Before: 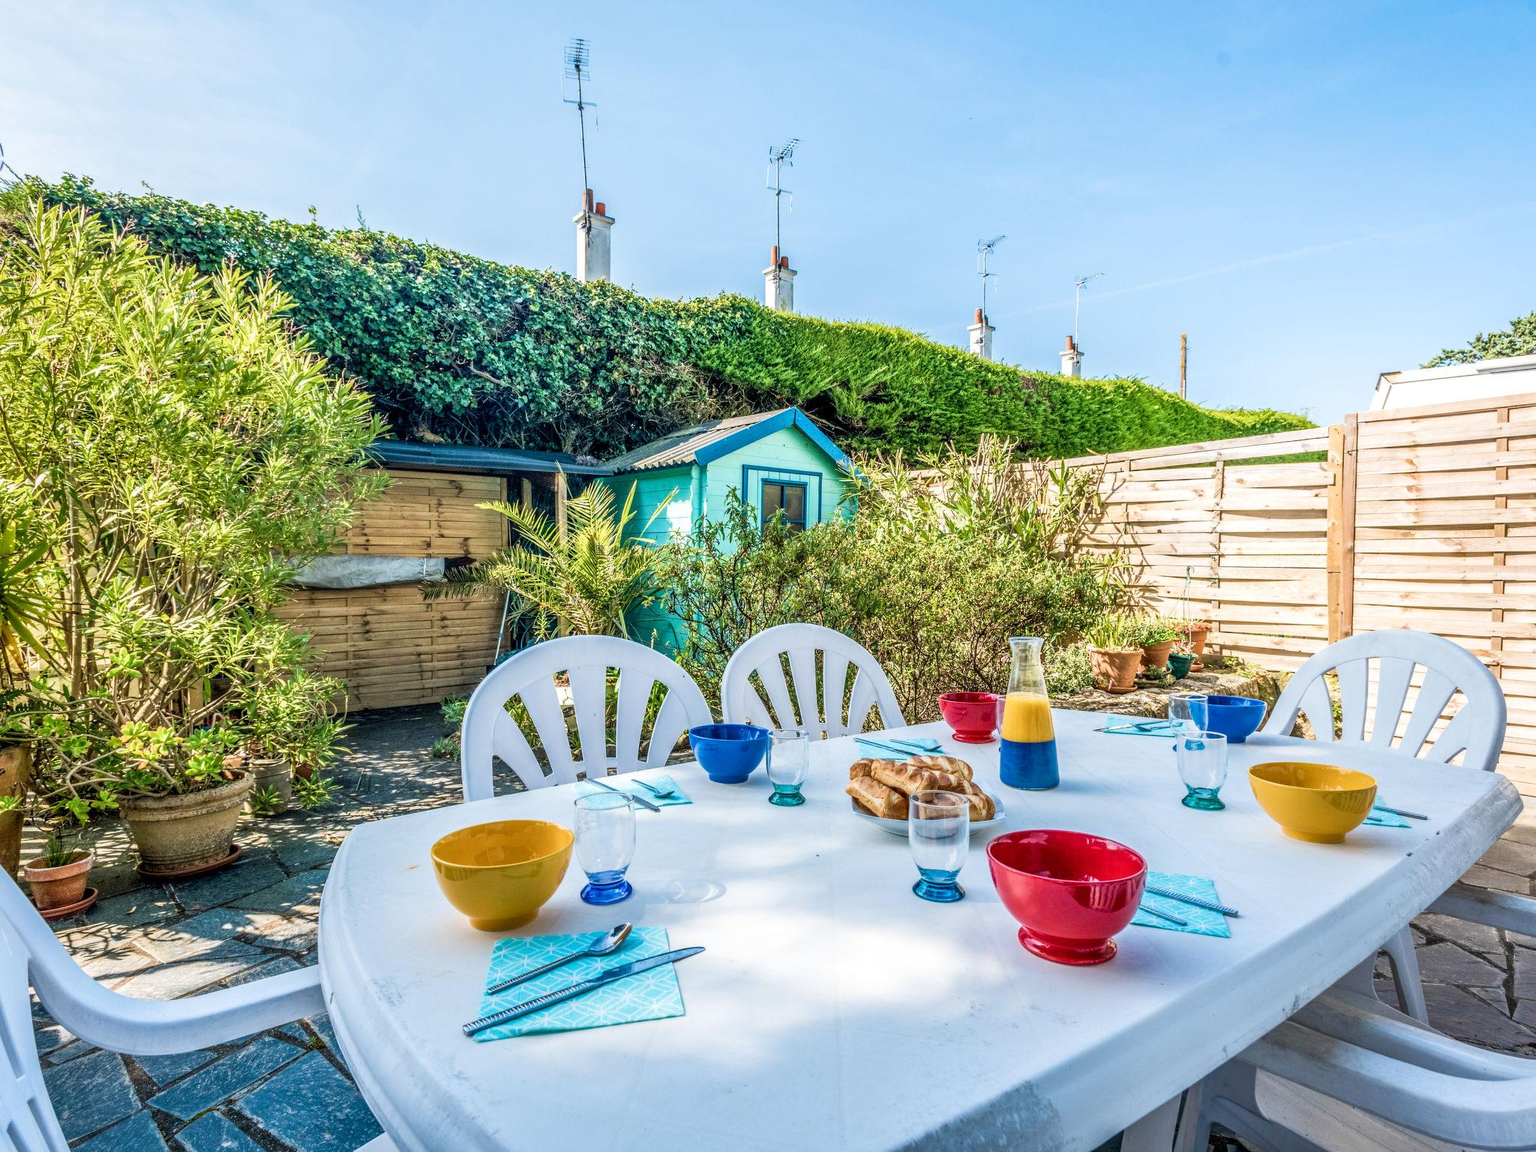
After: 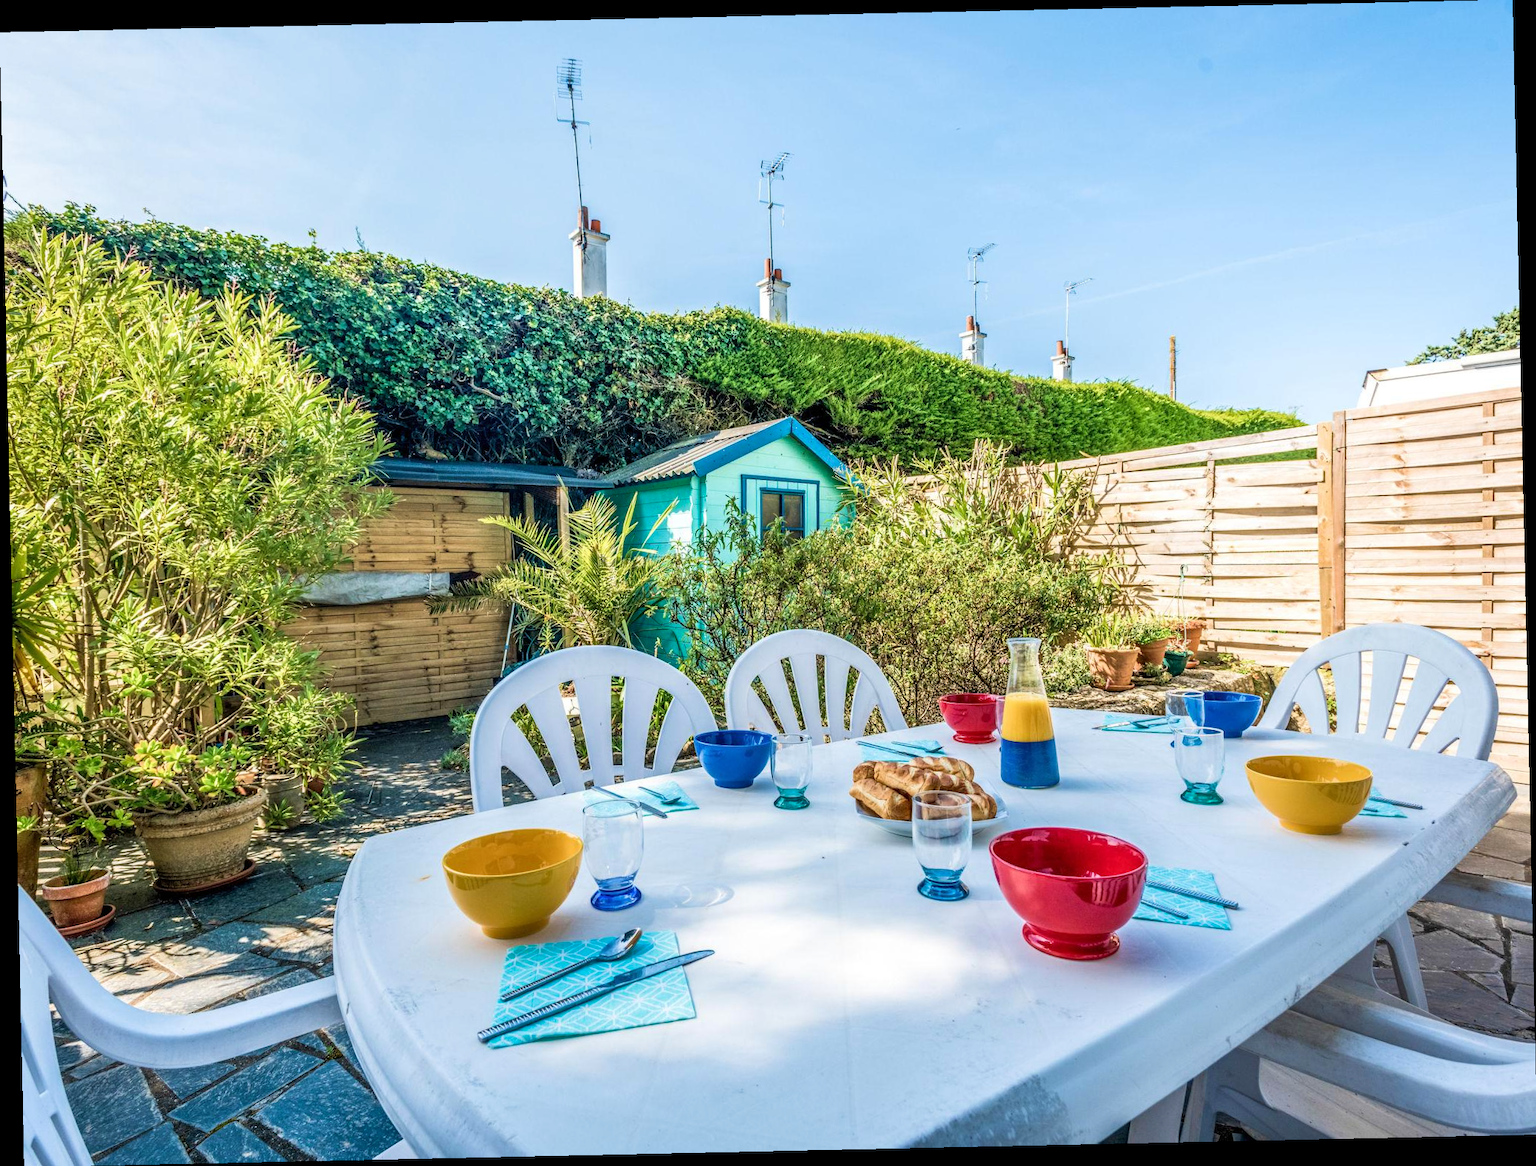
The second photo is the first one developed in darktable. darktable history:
rotate and perspective: rotation -1.24°, automatic cropping off
velvia: strength 15%
